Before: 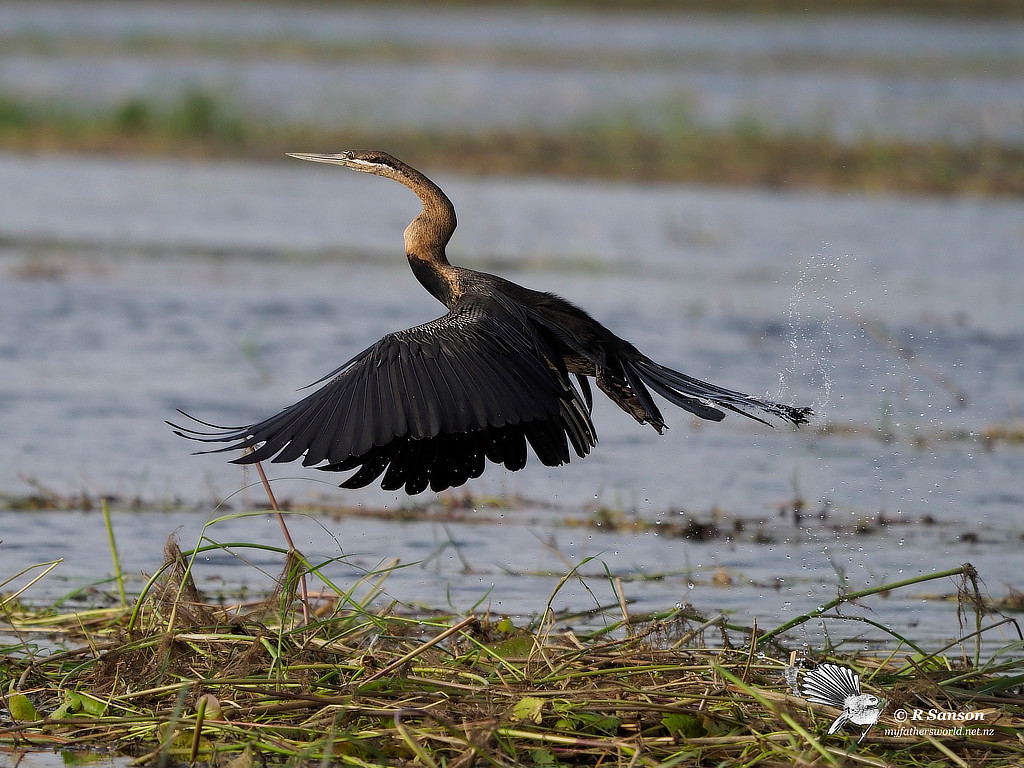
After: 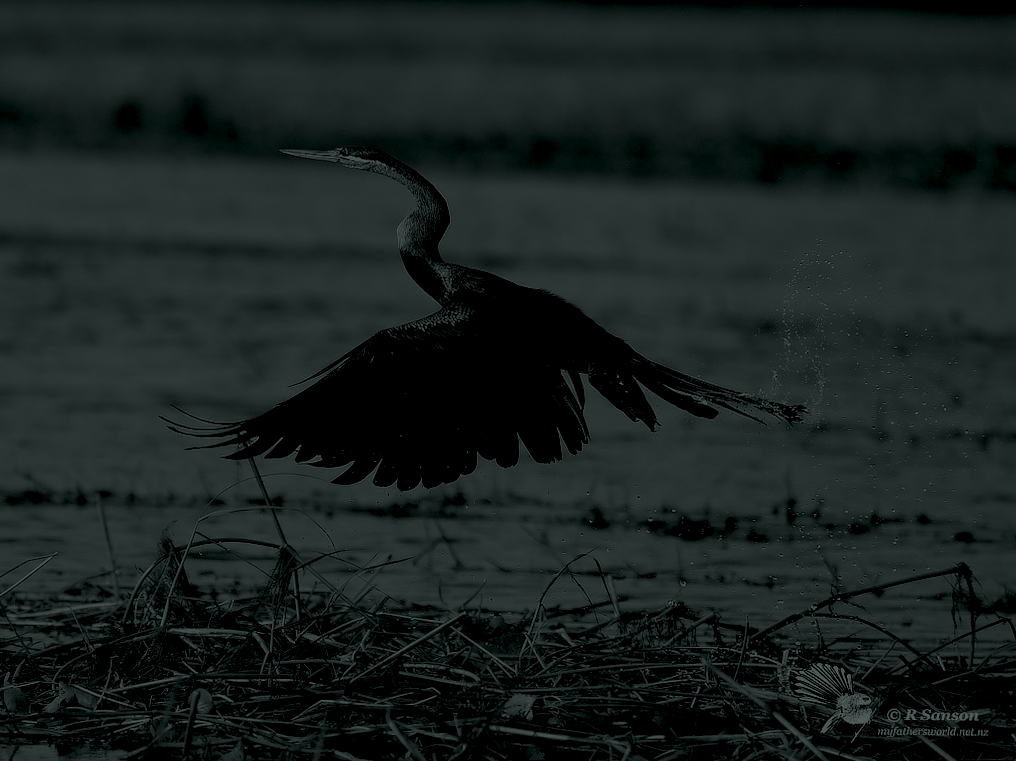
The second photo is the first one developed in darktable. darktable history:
exposure: black level correction 0.056, compensate highlight preservation false
shadows and highlights: shadows -10, white point adjustment 1.5, highlights 10
rotate and perspective: rotation 0.192°, lens shift (horizontal) -0.015, crop left 0.005, crop right 0.996, crop top 0.006, crop bottom 0.99
colorize: hue 90°, saturation 19%, lightness 1.59%, version 1
